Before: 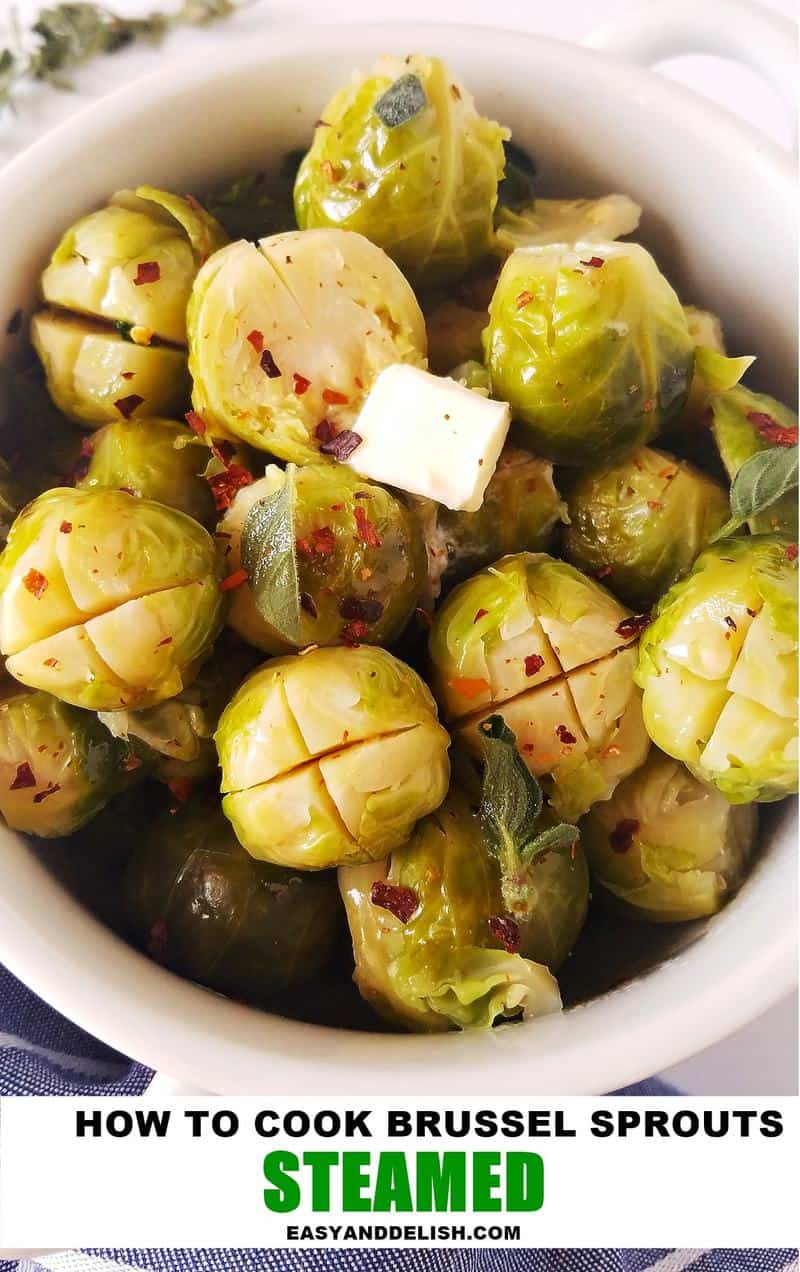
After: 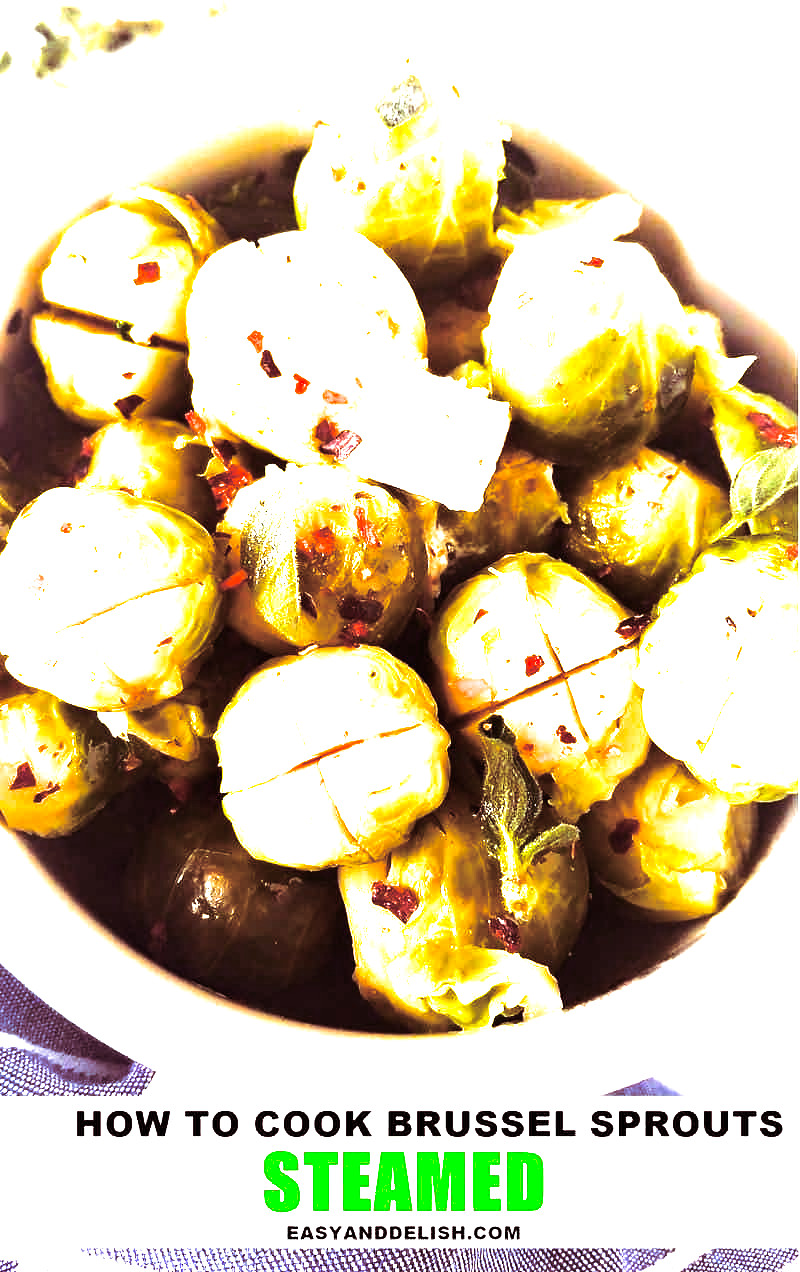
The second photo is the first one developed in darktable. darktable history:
exposure: exposure 1.25 EV, compensate exposure bias true, compensate highlight preservation false
color balance rgb: perceptual saturation grading › global saturation 25%, global vibrance 20%
split-toning: on, module defaults
tone equalizer: -8 EV -1.08 EV, -7 EV -1.01 EV, -6 EV -0.867 EV, -5 EV -0.578 EV, -3 EV 0.578 EV, -2 EV 0.867 EV, -1 EV 1.01 EV, +0 EV 1.08 EV, edges refinement/feathering 500, mask exposure compensation -1.57 EV, preserve details no
